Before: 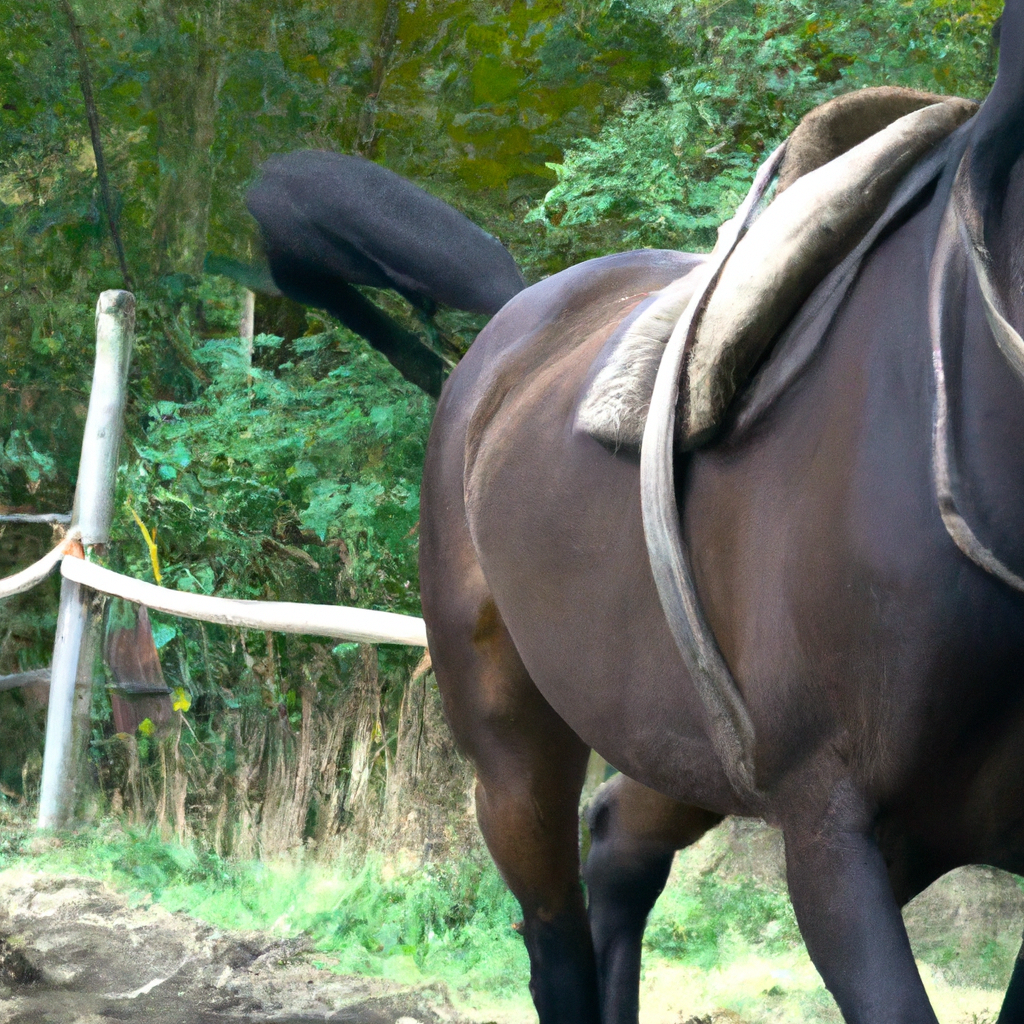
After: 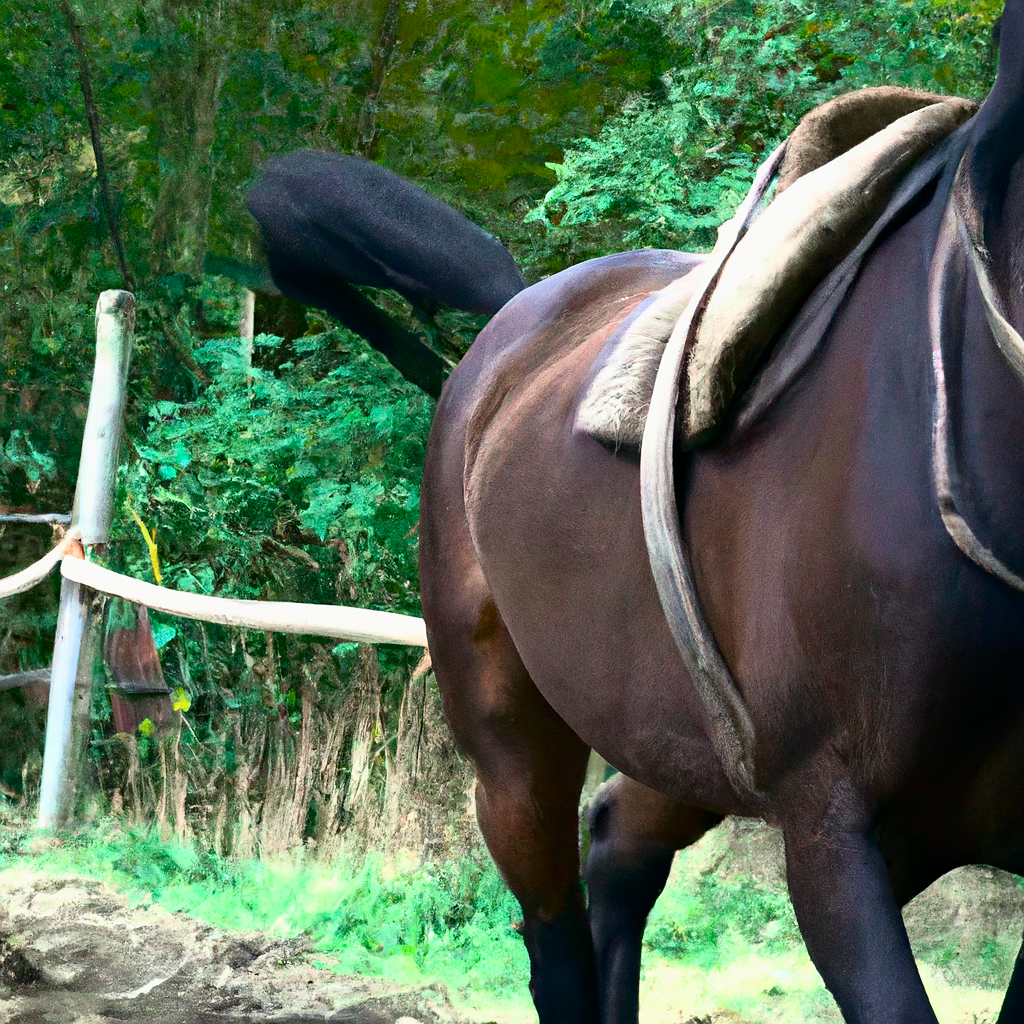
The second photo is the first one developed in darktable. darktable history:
haze removal: adaptive false
sharpen: radius 1.04, threshold 0.911
tone curve: curves: ch0 [(0, 0) (0.059, 0.027) (0.178, 0.105) (0.292, 0.233) (0.485, 0.472) (0.837, 0.887) (1, 0.983)]; ch1 [(0, 0) (0.23, 0.166) (0.34, 0.298) (0.371, 0.334) (0.435, 0.413) (0.477, 0.469) (0.499, 0.498) (0.534, 0.551) (0.56, 0.585) (0.754, 0.801) (1, 1)]; ch2 [(0, 0) (0.431, 0.414) (0.498, 0.503) (0.524, 0.531) (0.568, 0.567) (0.6, 0.597) (0.65, 0.651) (0.752, 0.764) (1, 1)], color space Lab, independent channels, preserve colors none
